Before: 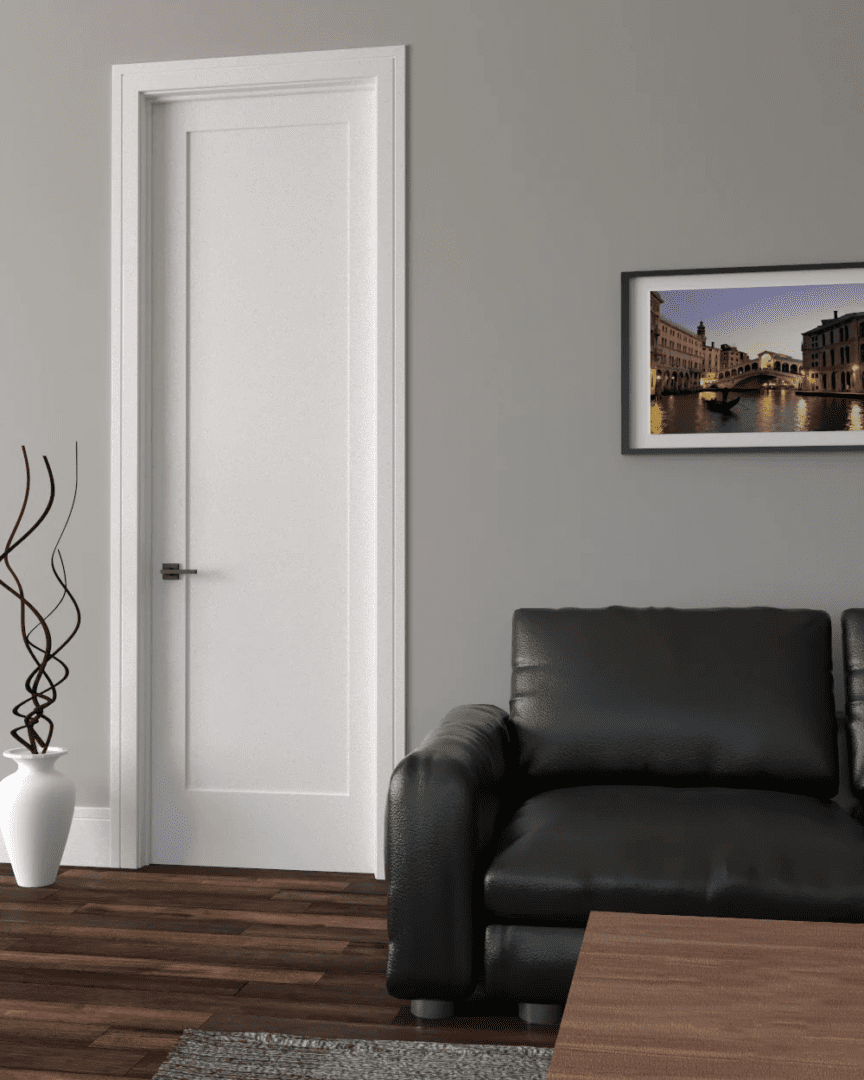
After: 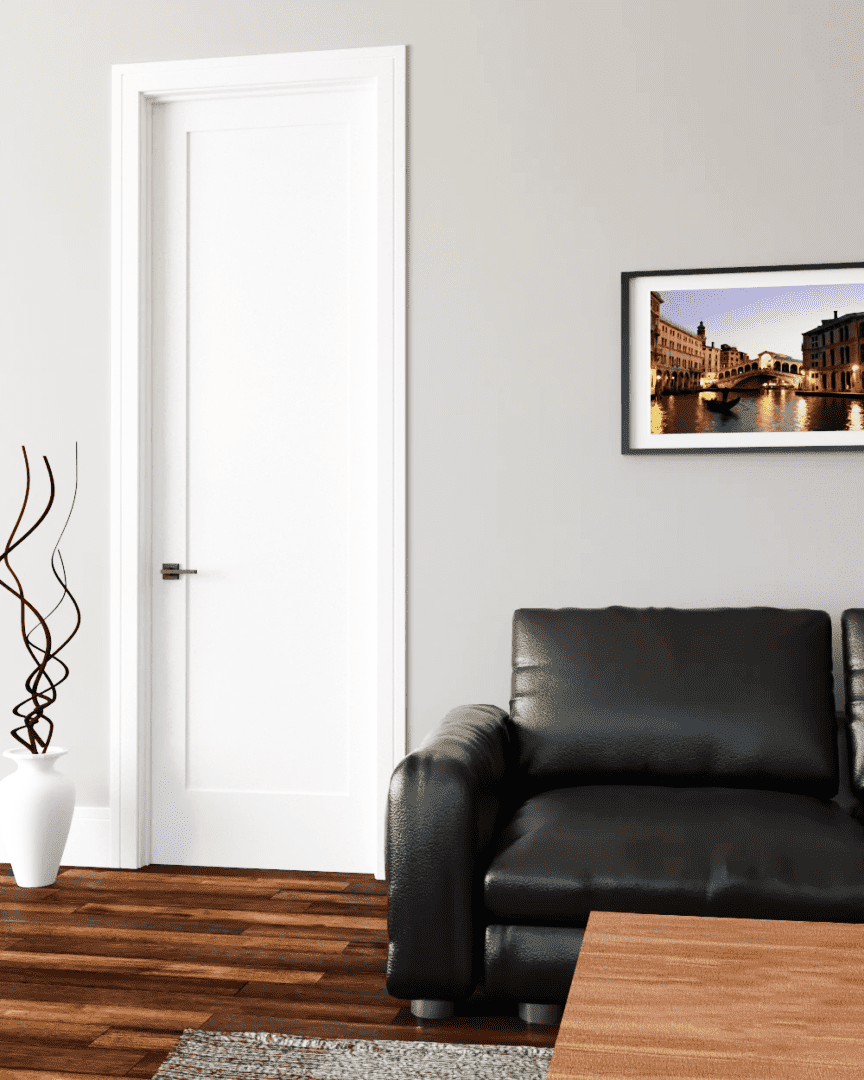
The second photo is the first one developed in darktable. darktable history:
color balance rgb: perceptual saturation grading › global saturation 20%, perceptual saturation grading › highlights -49.904%, perceptual saturation grading › shadows 26.089%
base curve: curves: ch0 [(0, 0.003) (0.001, 0.002) (0.006, 0.004) (0.02, 0.022) (0.048, 0.086) (0.094, 0.234) (0.162, 0.431) (0.258, 0.629) (0.385, 0.8) (0.548, 0.918) (0.751, 0.988) (1, 1)], preserve colors none
exposure: compensate exposure bias true, compensate highlight preservation false
